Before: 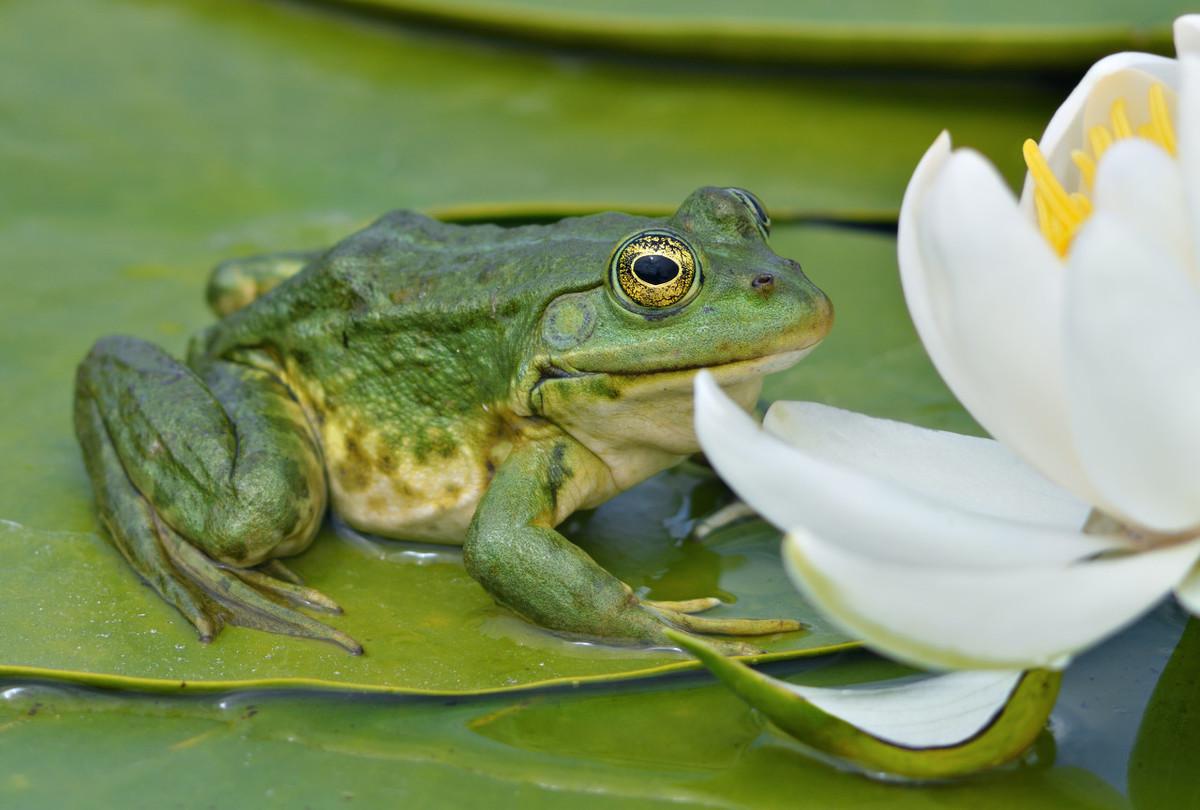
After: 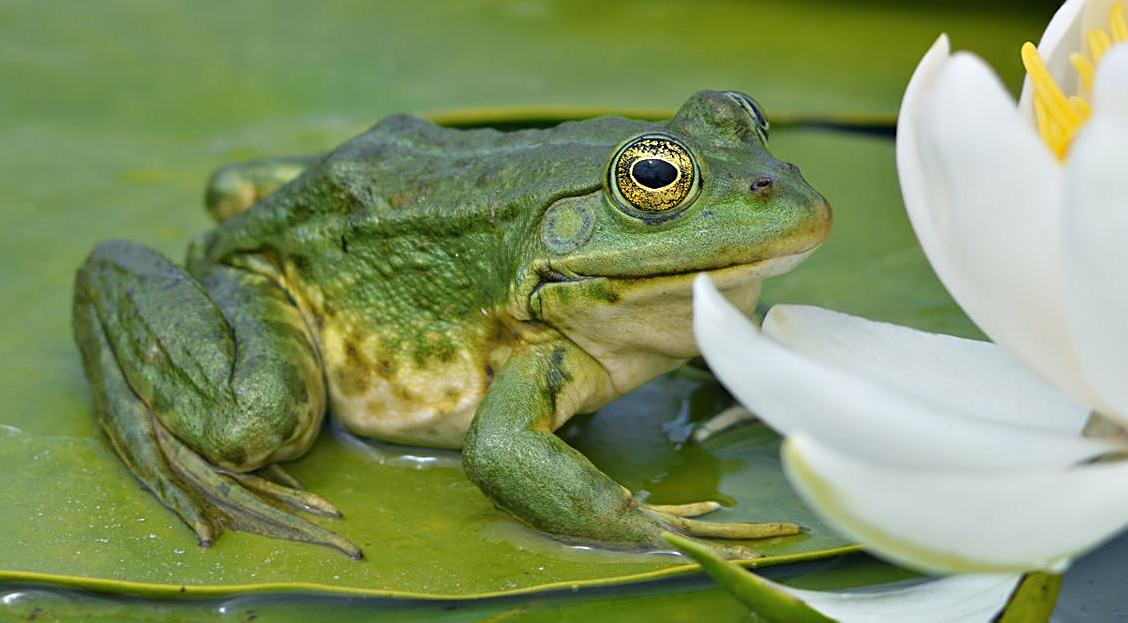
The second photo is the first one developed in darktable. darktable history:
sharpen: on, module defaults
crop and rotate: angle 0.101°, top 11.821%, right 5.703%, bottom 10.943%
